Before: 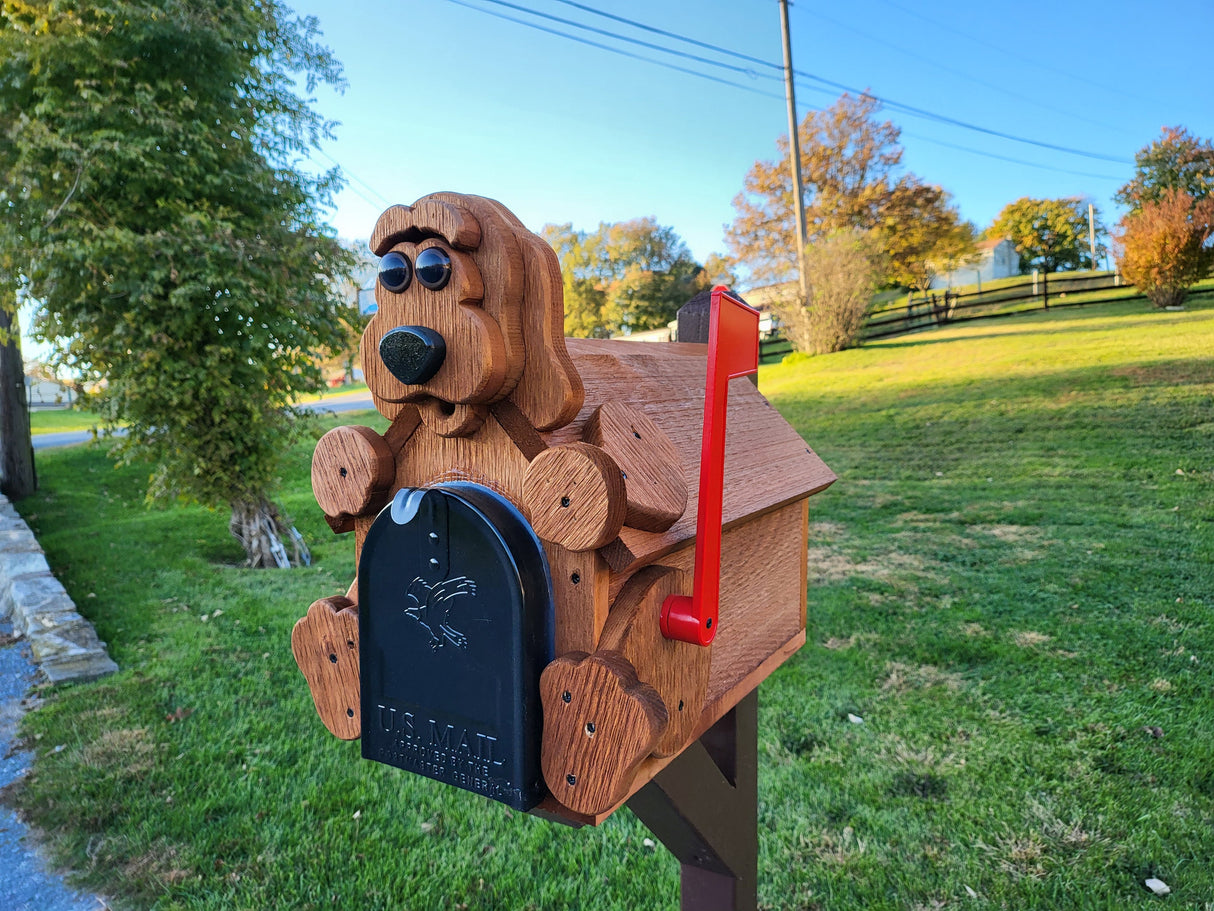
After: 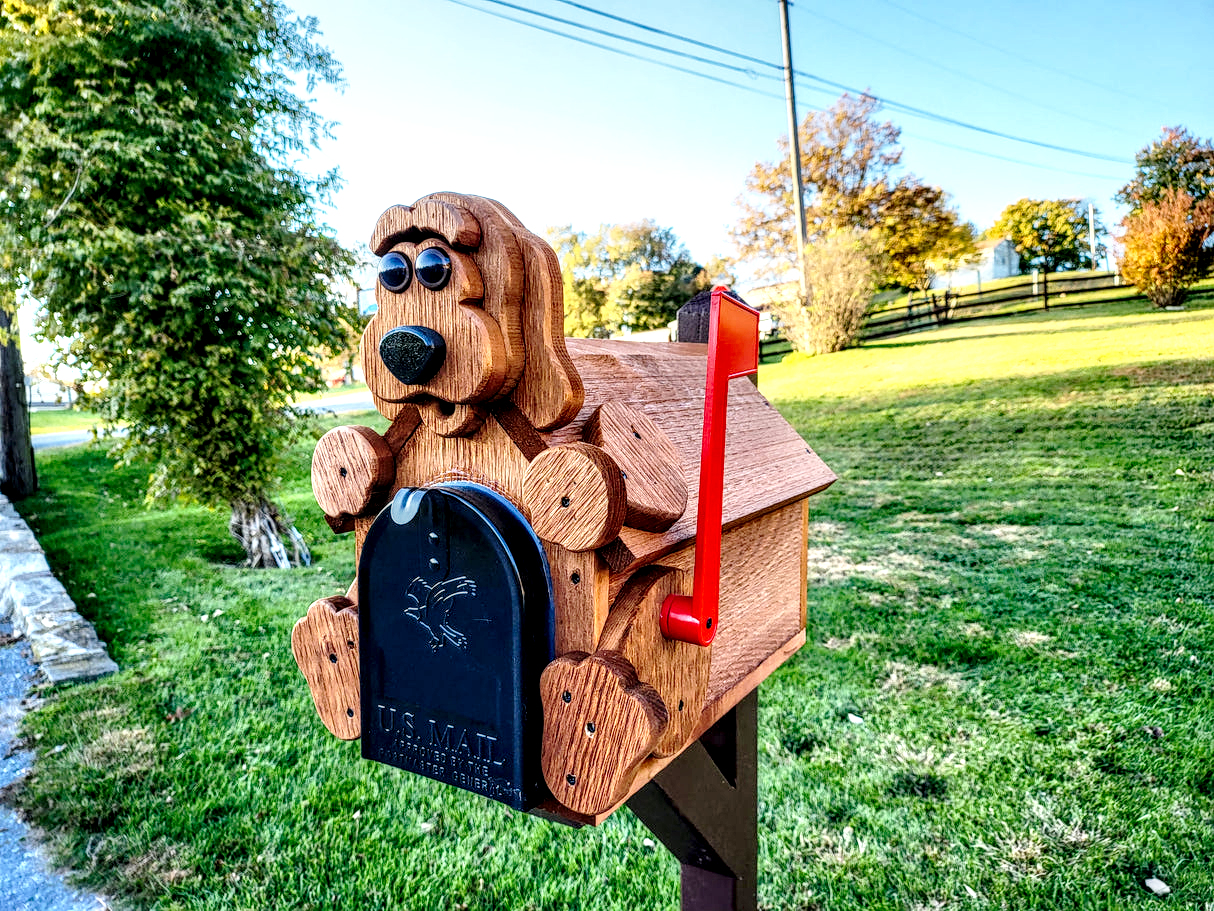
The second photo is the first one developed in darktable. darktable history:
base curve: curves: ch0 [(0, 0) (0.028, 0.03) (0.121, 0.232) (0.46, 0.748) (0.859, 0.968) (1, 1)], preserve colors none
local contrast: highlights 17%, detail 186%
